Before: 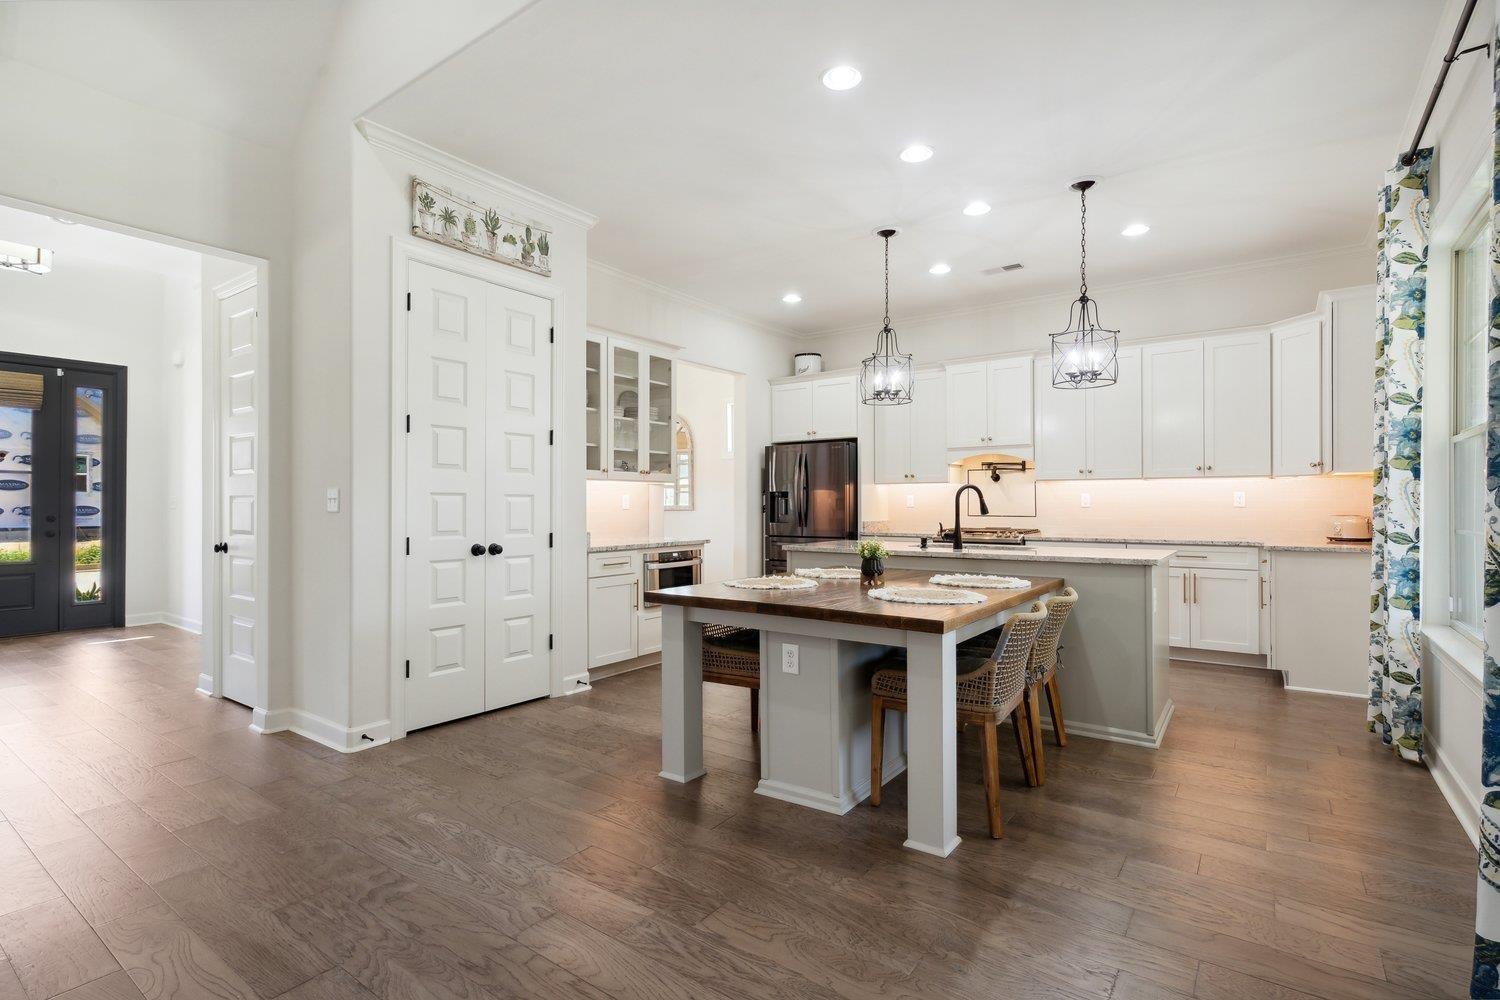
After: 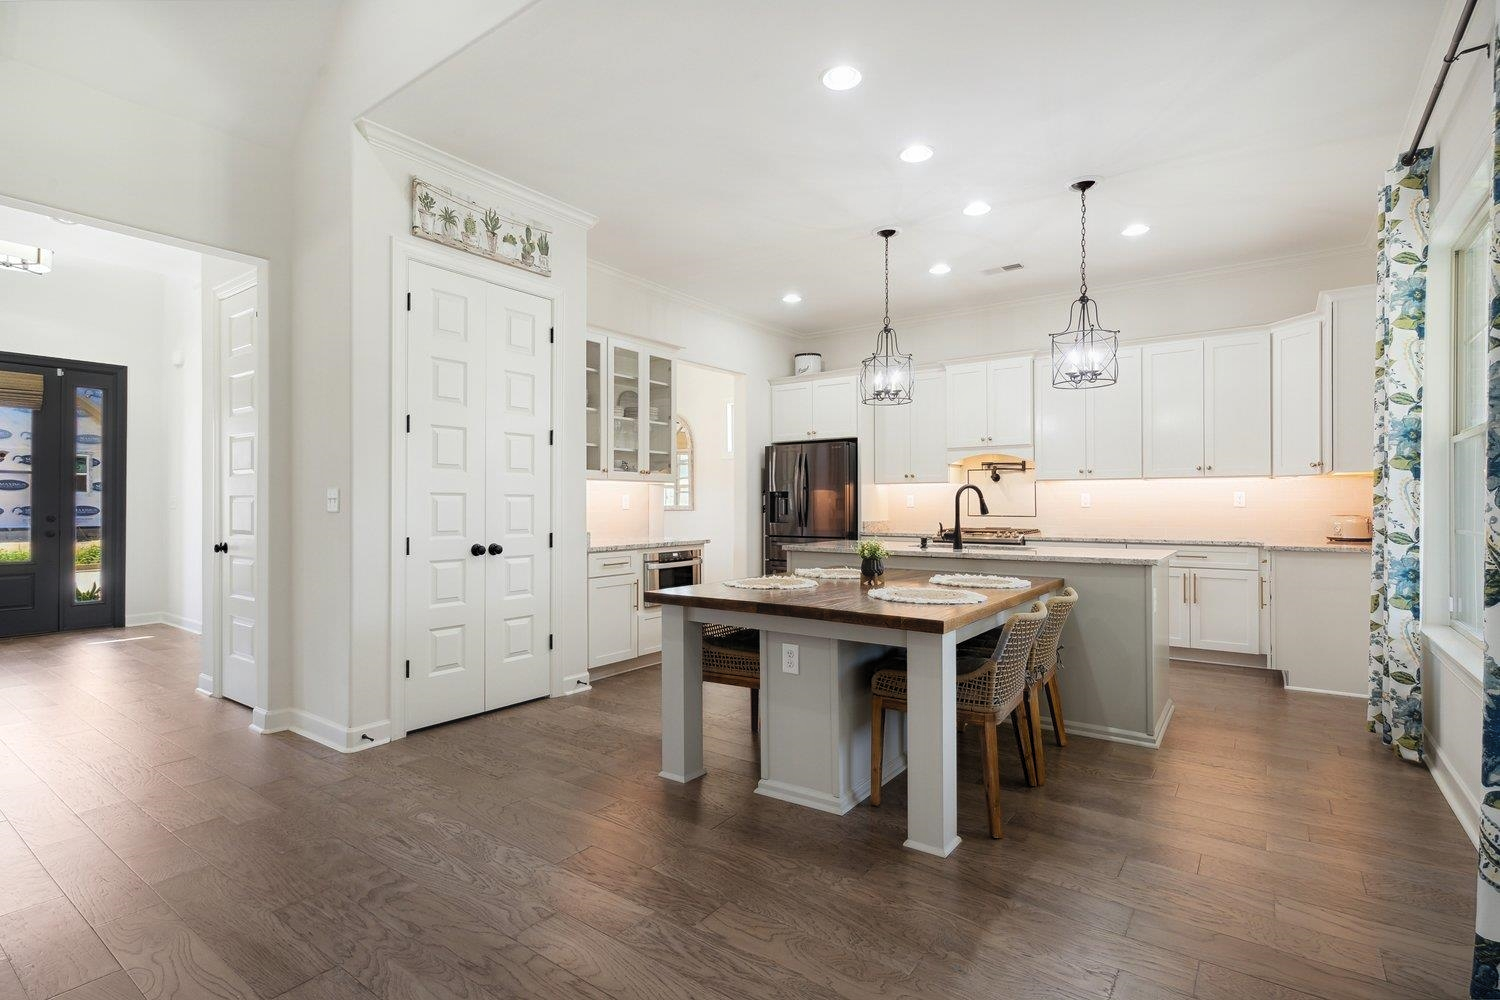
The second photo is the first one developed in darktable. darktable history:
contrast equalizer: y [[0.5, 0.486, 0.447, 0.446, 0.489, 0.5], [0.5 ×6], [0.5 ×6], [0 ×6], [0 ×6]]
exposure: exposure -0.048 EV, compensate highlight preservation false
levels: mode automatic, black 0.023%, white 99.97%, levels [0.062, 0.494, 0.925]
